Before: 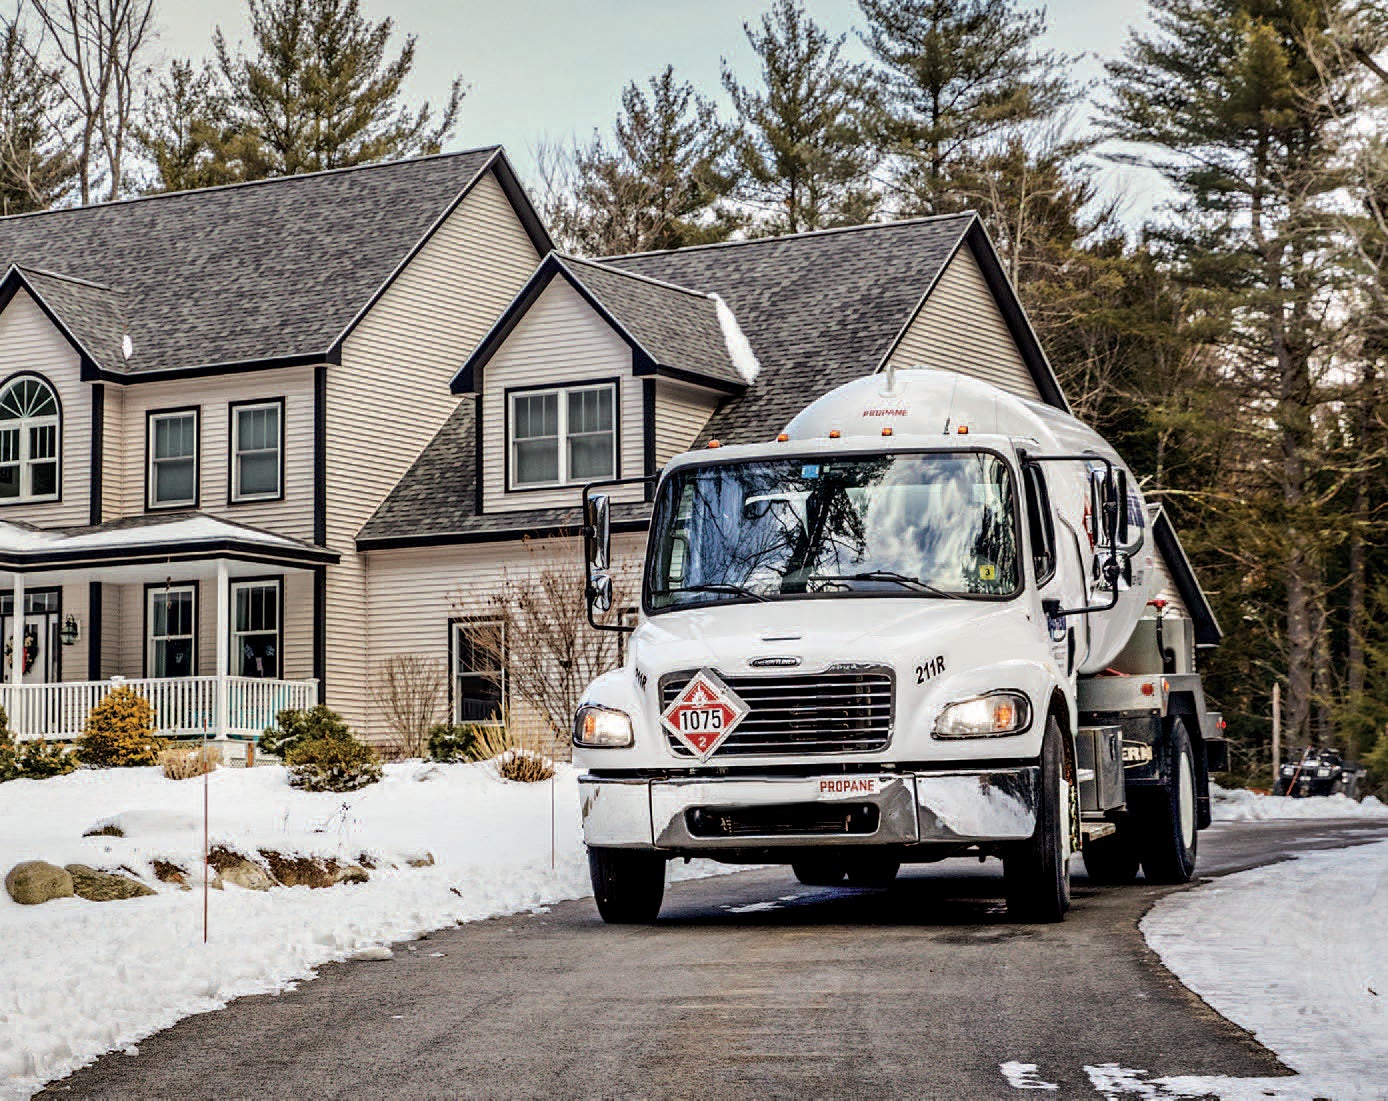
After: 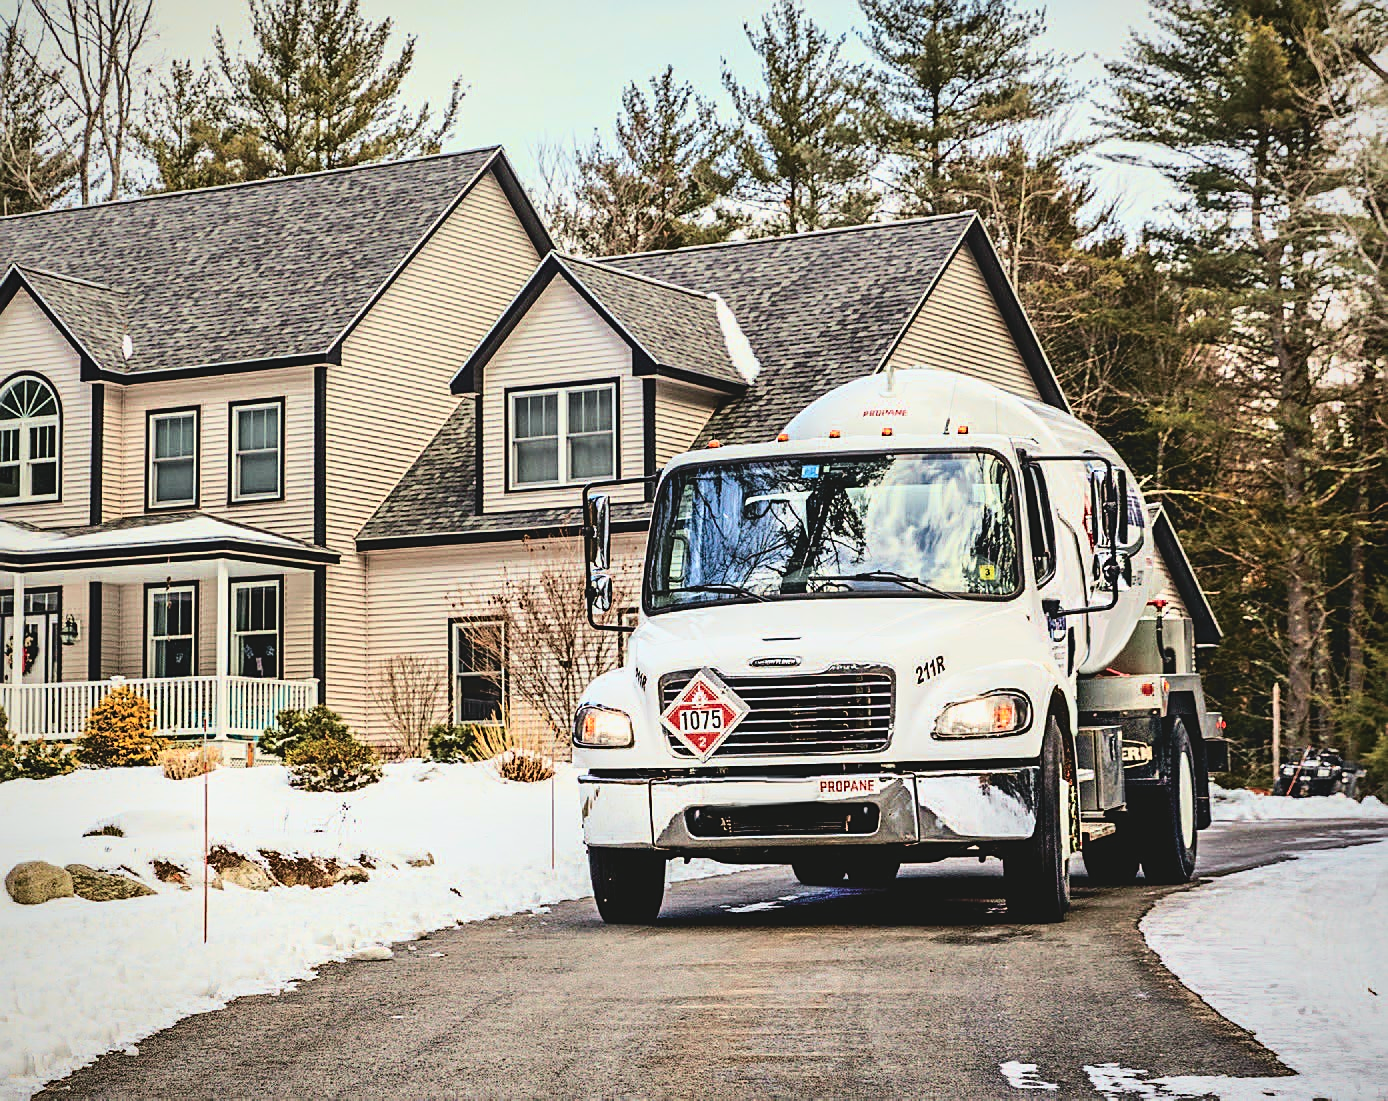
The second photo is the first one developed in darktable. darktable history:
vignetting: brightness -0.306, saturation -0.064
tone curve: curves: ch0 [(0.003, 0.032) (0.037, 0.037) (0.142, 0.117) (0.279, 0.311) (0.405, 0.49) (0.526, 0.651) (0.722, 0.857) (0.875, 0.946) (1, 0.98)]; ch1 [(0, 0) (0.305, 0.325) (0.453, 0.437) (0.482, 0.473) (0.501, 0.498) (0.515, 0.523) (0.559, 0.591) (0.6, 0.659) (0.656, 0.71) (1, 1)]; ch2 [(0, 0) (0.323, 0.277) (0.424, 0.396) (0.479, 0.484) (0.499, 0.502) (0.515, 0.537) (0.564, 0.595) (0.644, 0.703) (0.742, 0.803) (1, 1)], color space Lab, independent channels, preserve colors none
exposure: black level correction -0.015, exposure -0.126 EV, compensate highlight preservation false
sharpen: on, module defaults
